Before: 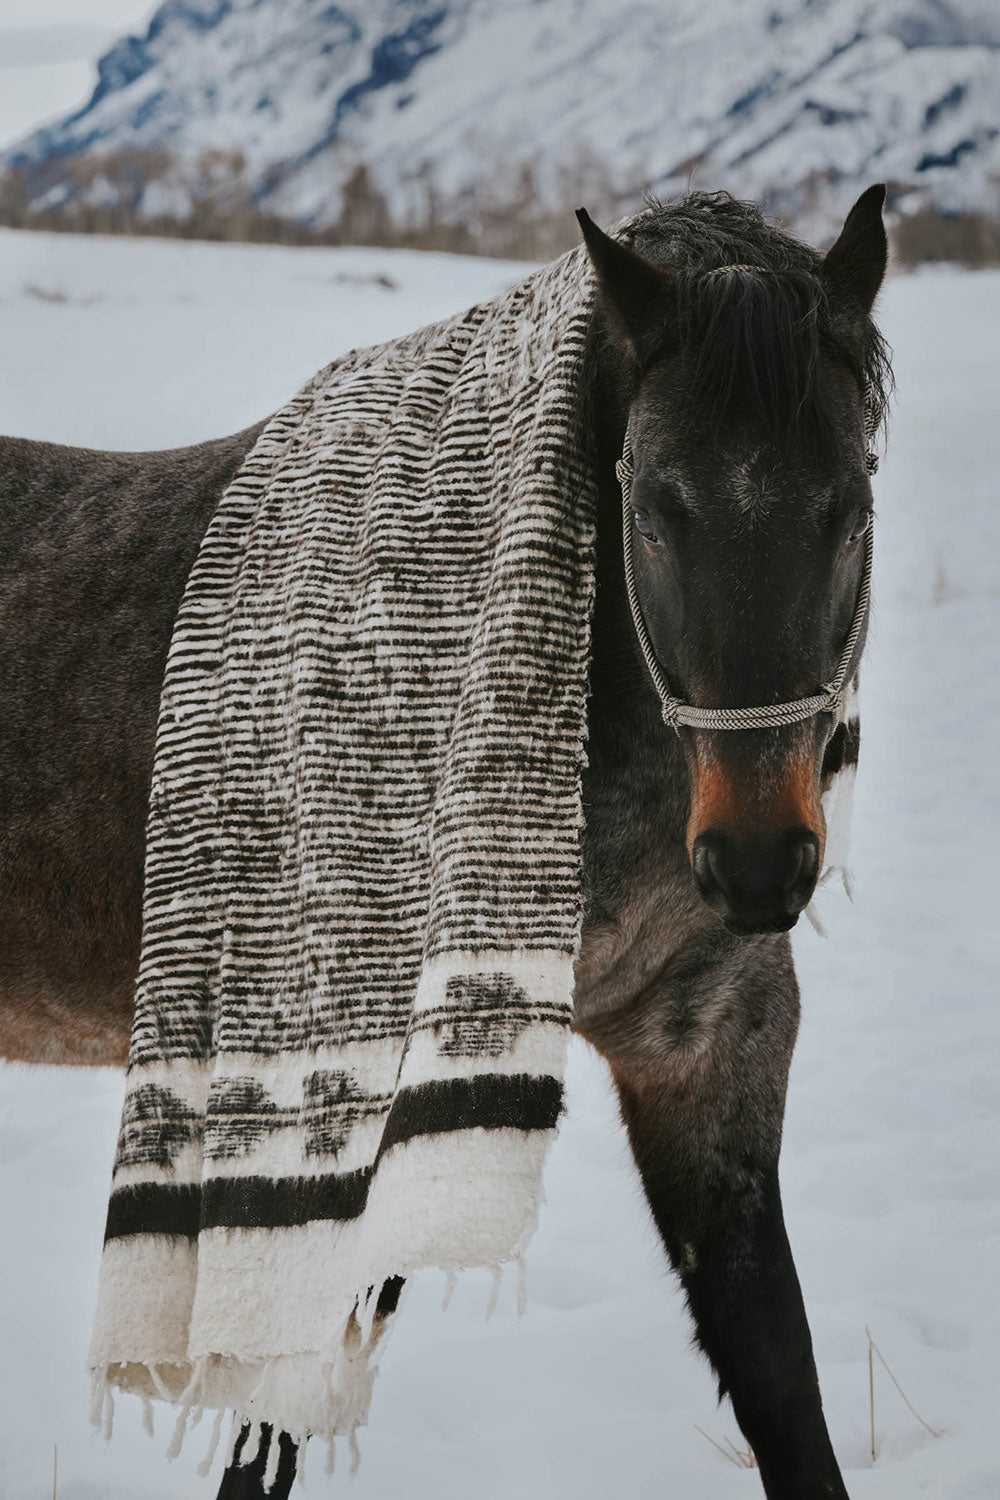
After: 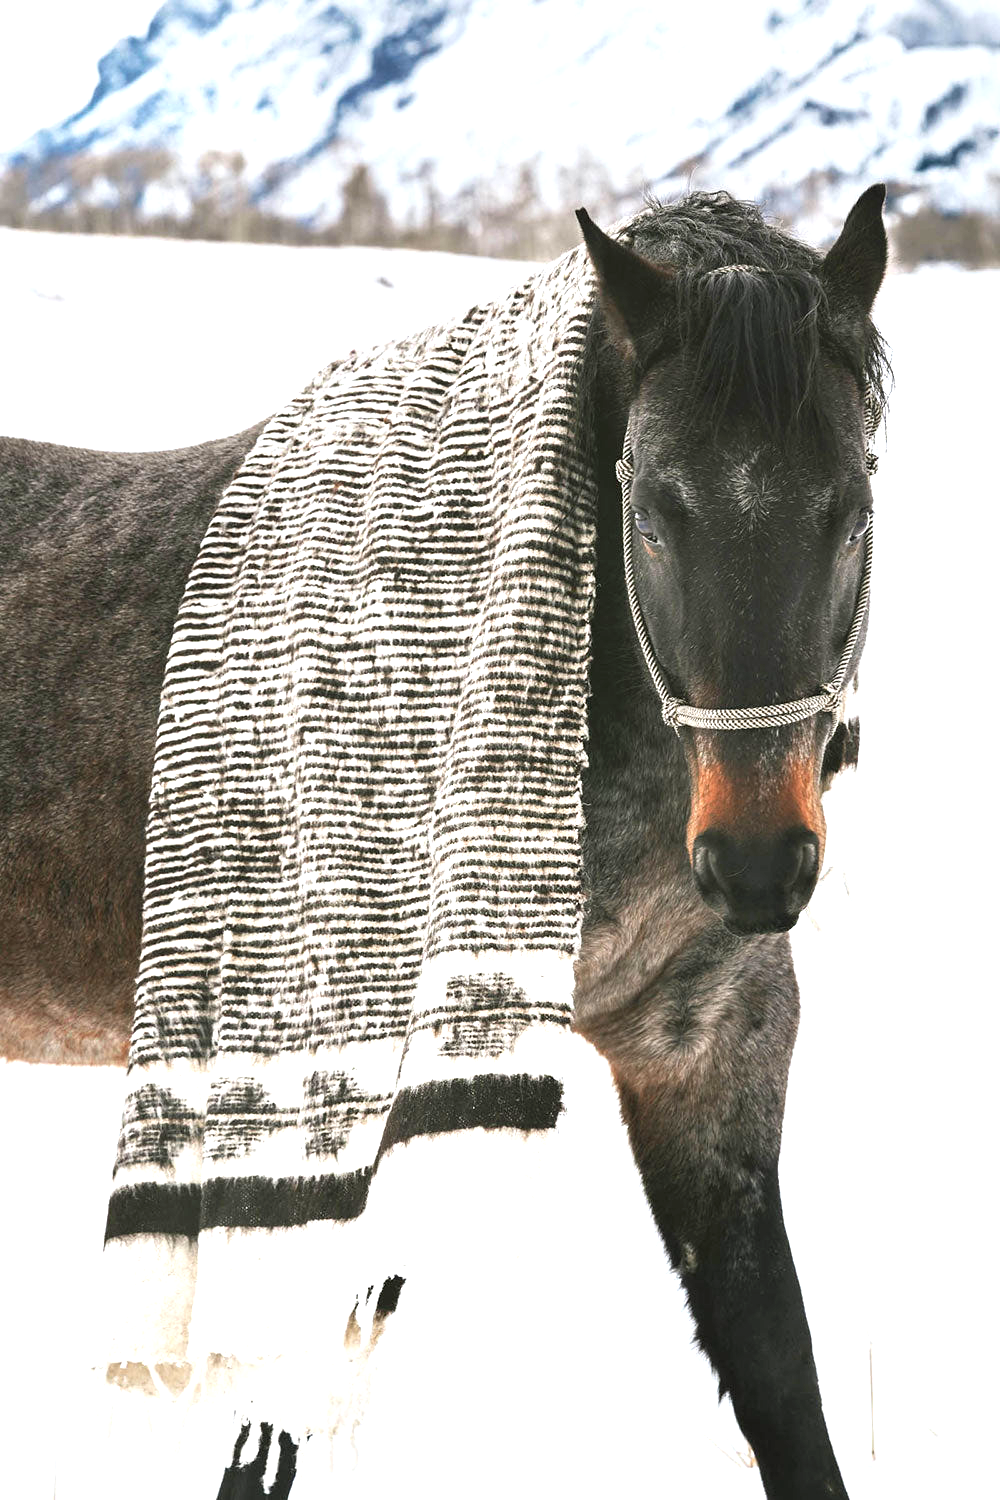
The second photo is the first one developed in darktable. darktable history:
exposure: black level correction 0, exposure 1.618 EV, compensate exposure bias true, compensate highlight preservation false
